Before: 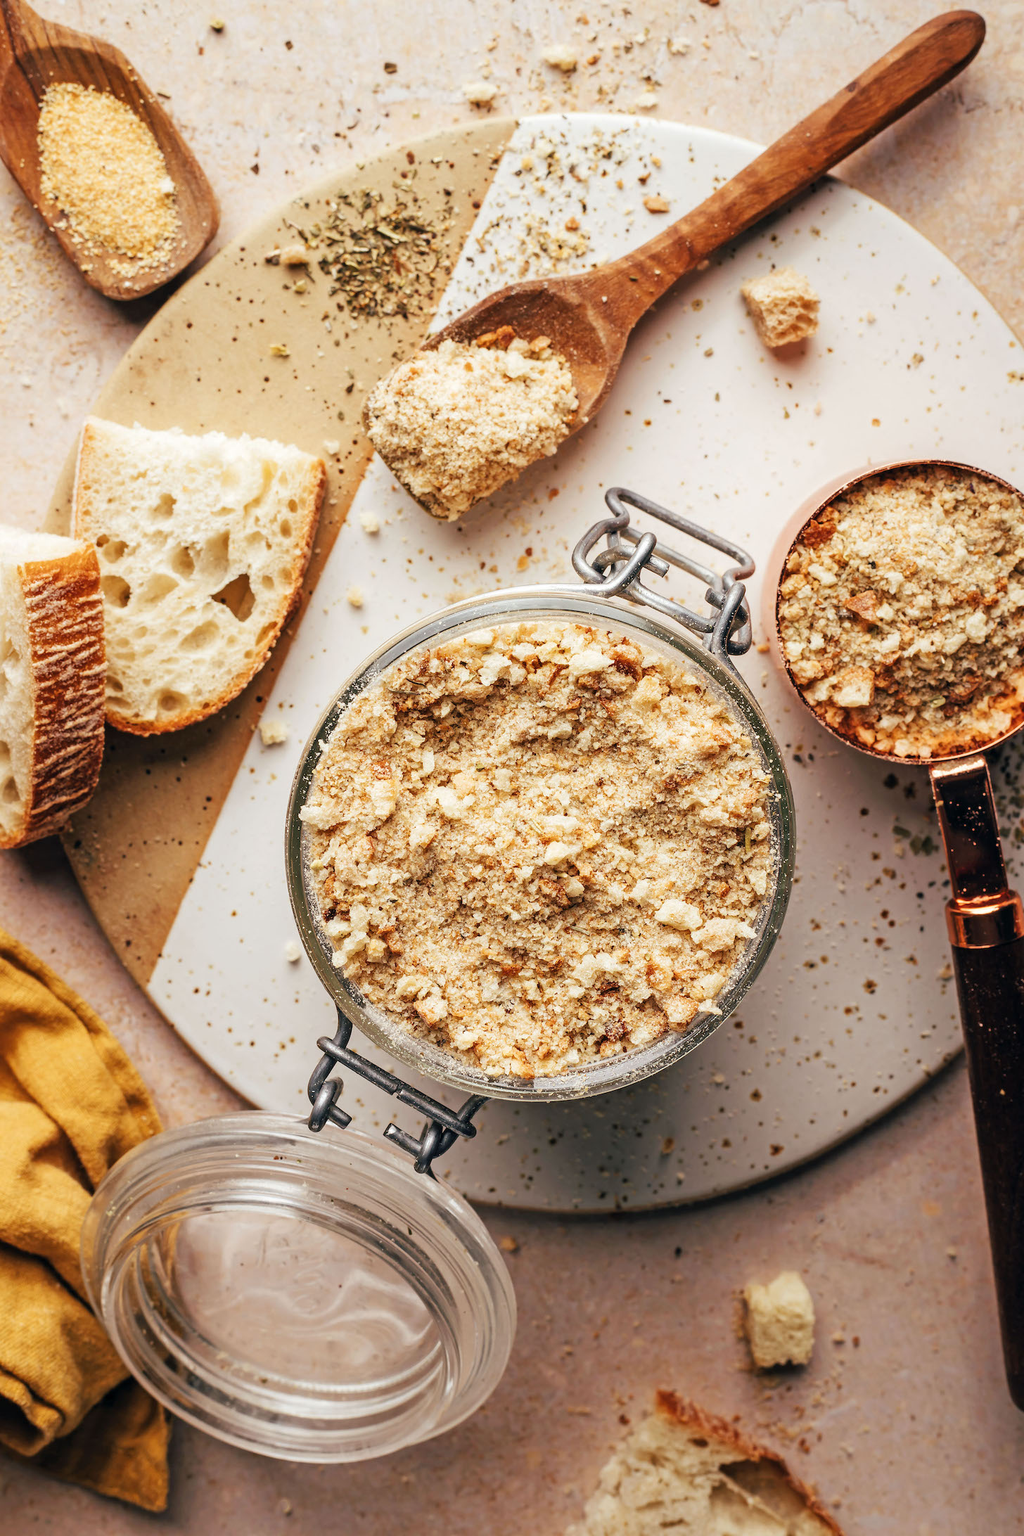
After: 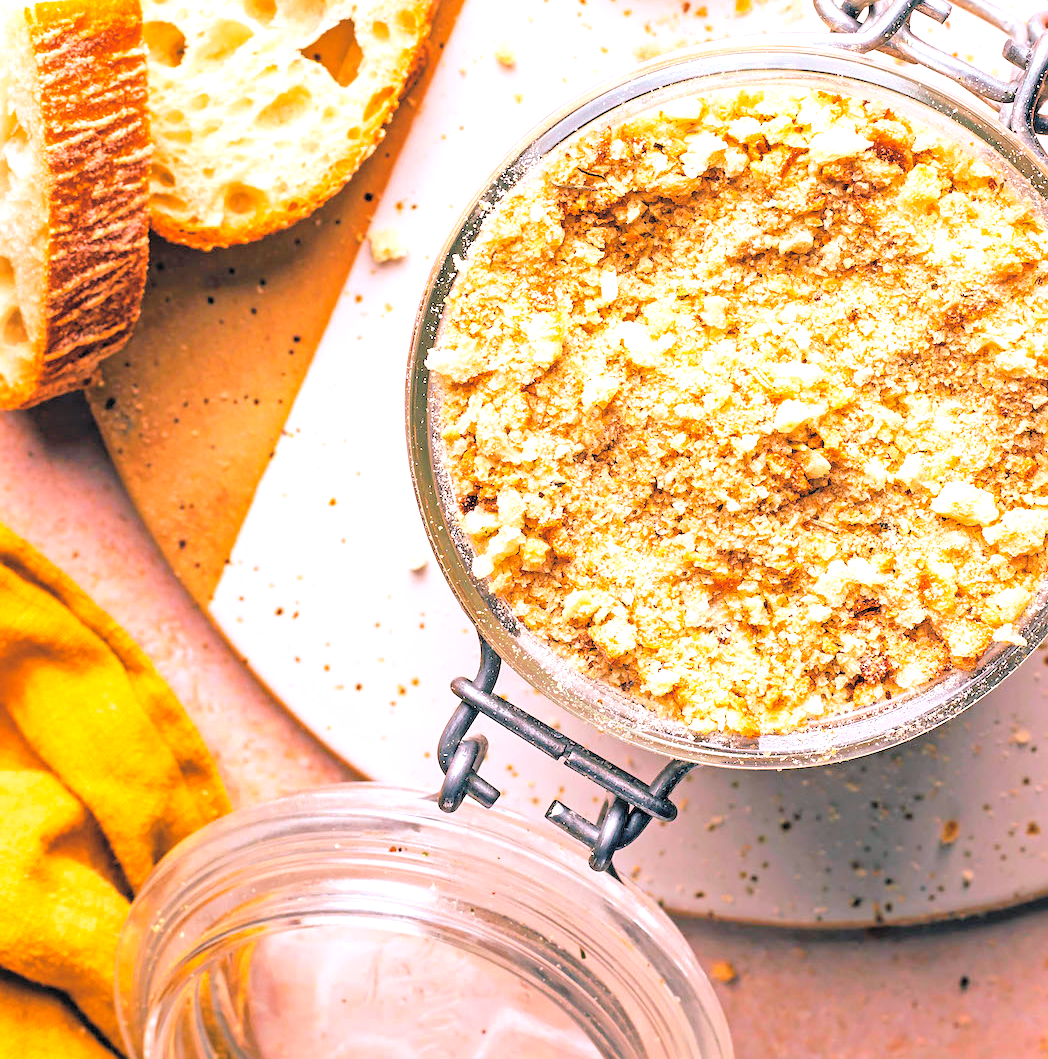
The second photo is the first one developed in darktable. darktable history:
contrast brightness saturation: brightness 0.28
white balance: red 1.004, blue 1.096
exposure: black level correction 0, exposure 0.7 EV, compensate exposure bias true, compensate highlight preservation false
color balance rgb: perceptual saturation grading › global saturation 25%, global vibrance 20%
shadows and highlights: shadows 25, highlights -25
sharpen: amount 0.2
crop: top 36.498%, right 27.964%, bottom 14.995%
